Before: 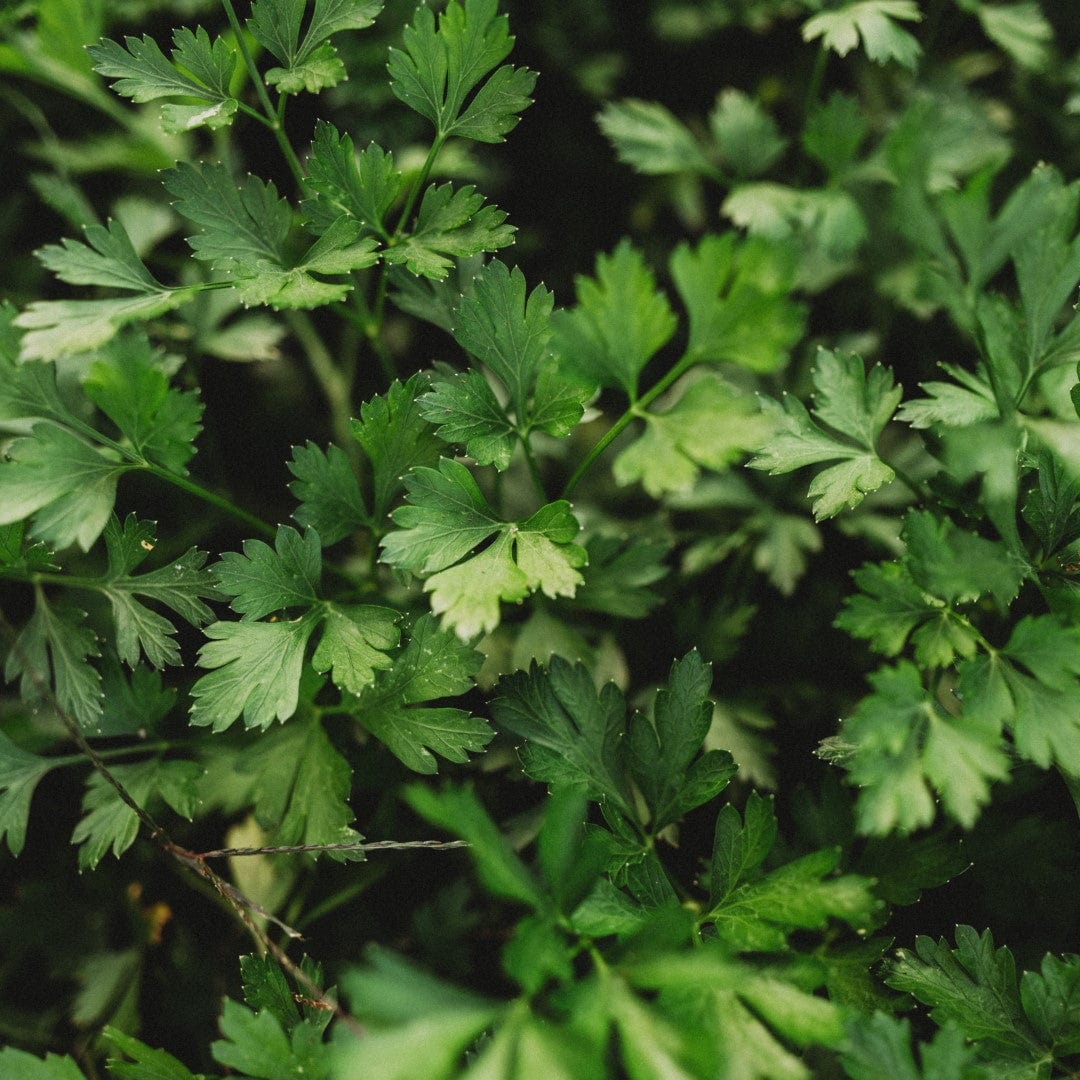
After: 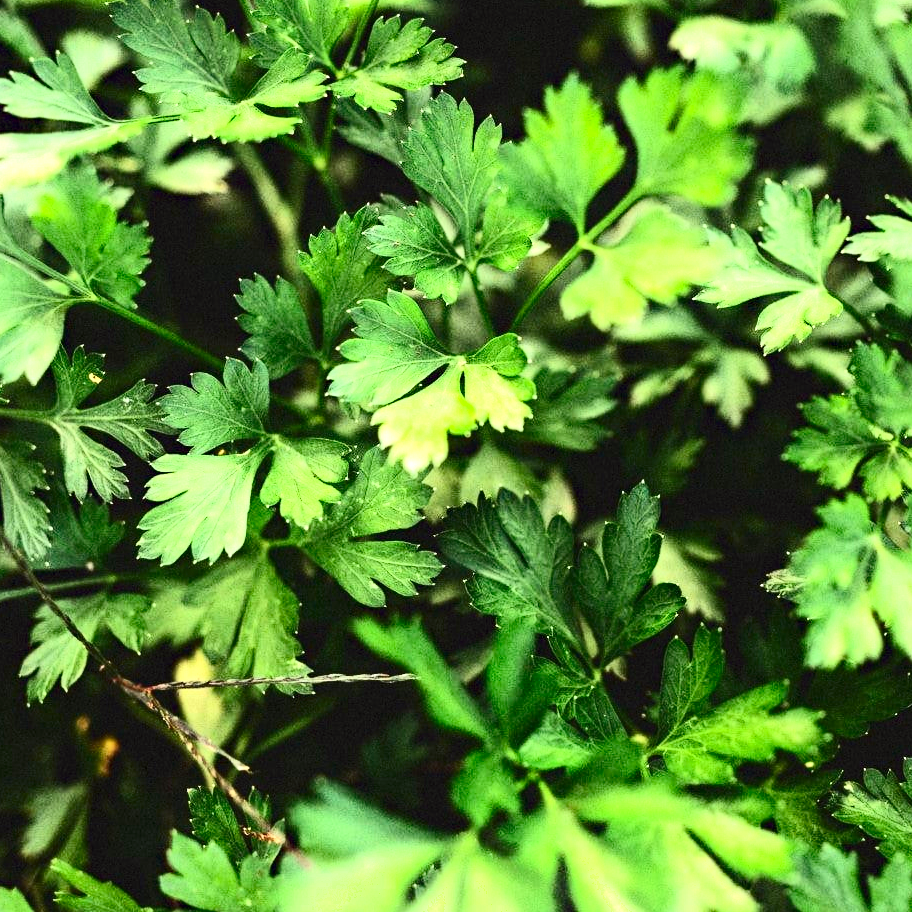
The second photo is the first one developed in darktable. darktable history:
shadows and highlights: shadows -21.3, highlights 100, soften with gaussian
crop and rotate: left 4.842%, top 15.51%, right 10.668%
exposure: exposure 1.137 EV, compensate highlight preservation false
contrast brightness saturation: contrast 0.4, brightness 0.1, saturation 0.21
haze removal: compatibility mode true, adaptive false
